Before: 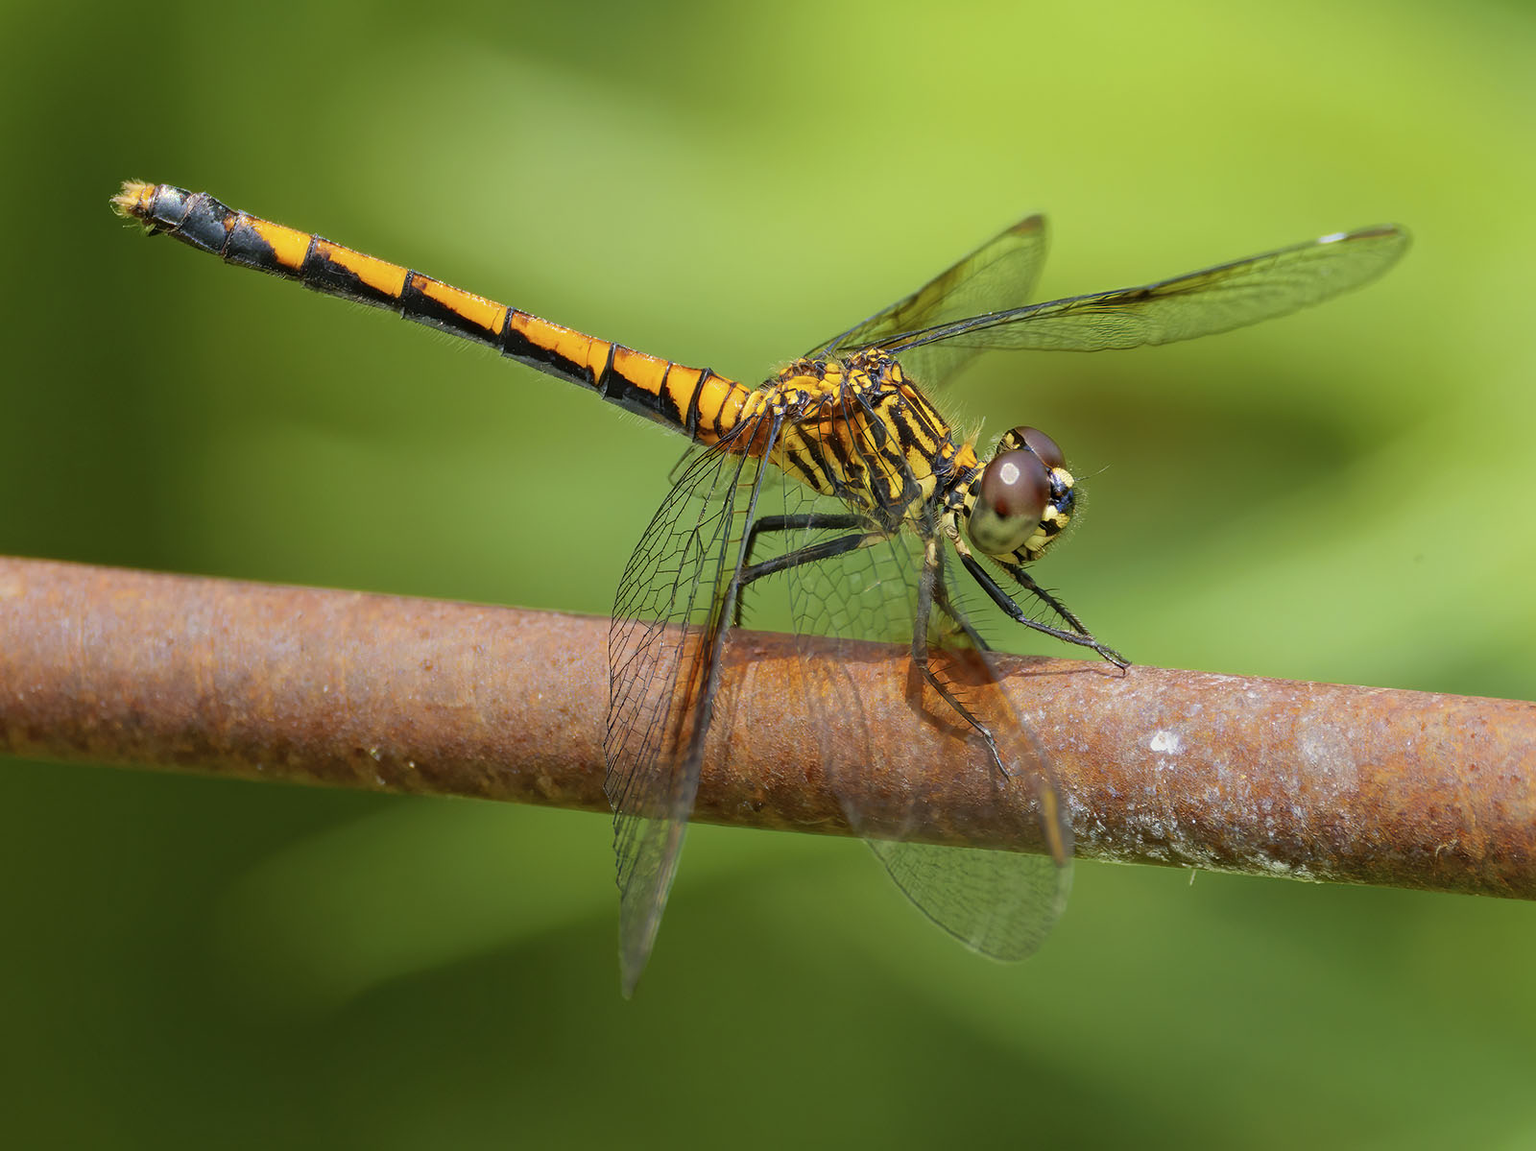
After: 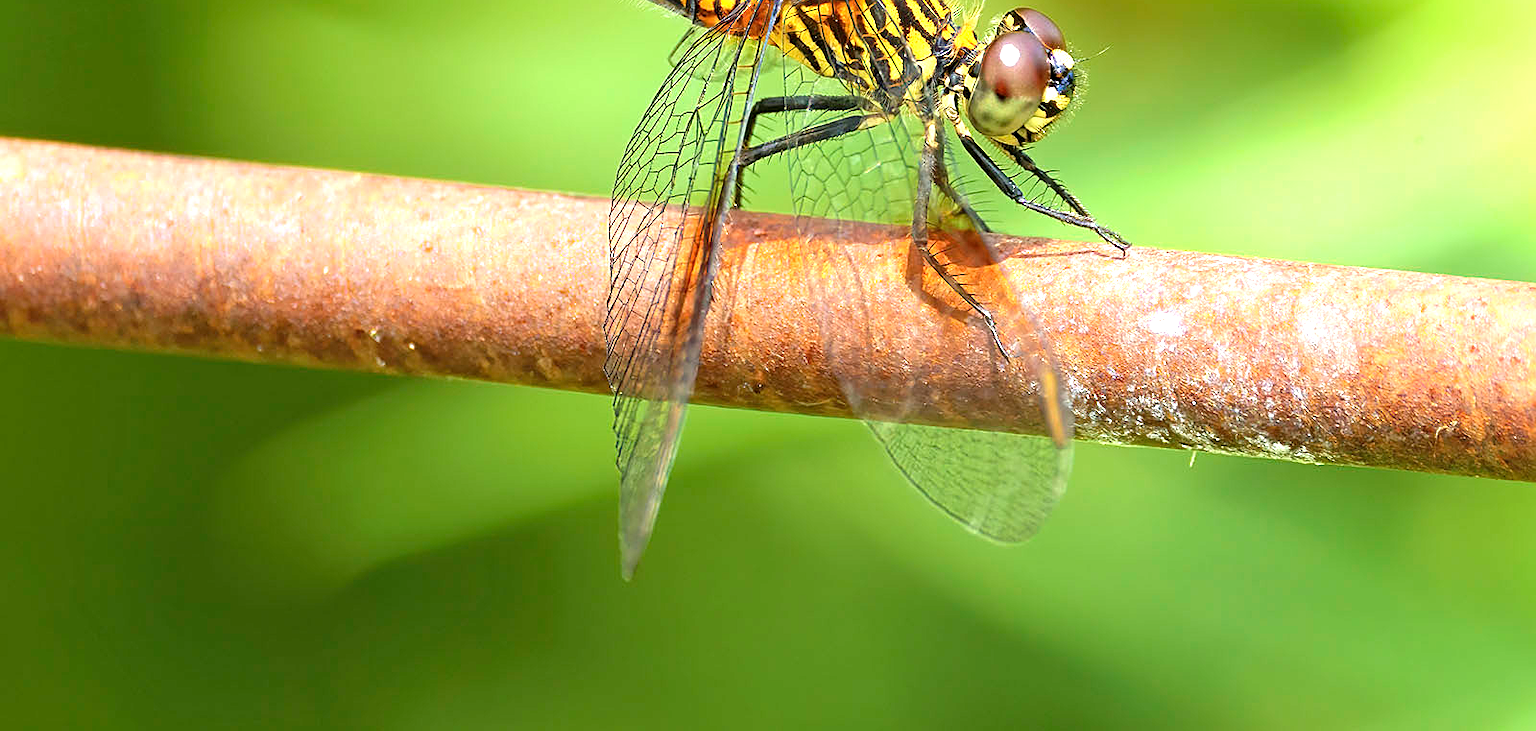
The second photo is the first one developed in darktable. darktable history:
crop and rotate: top 36.435%
exposure: black level correction 0, exposure 0.7 EV, compensate exposure bias true, compensate highlight preservation false
sharpen: on, module defaults
